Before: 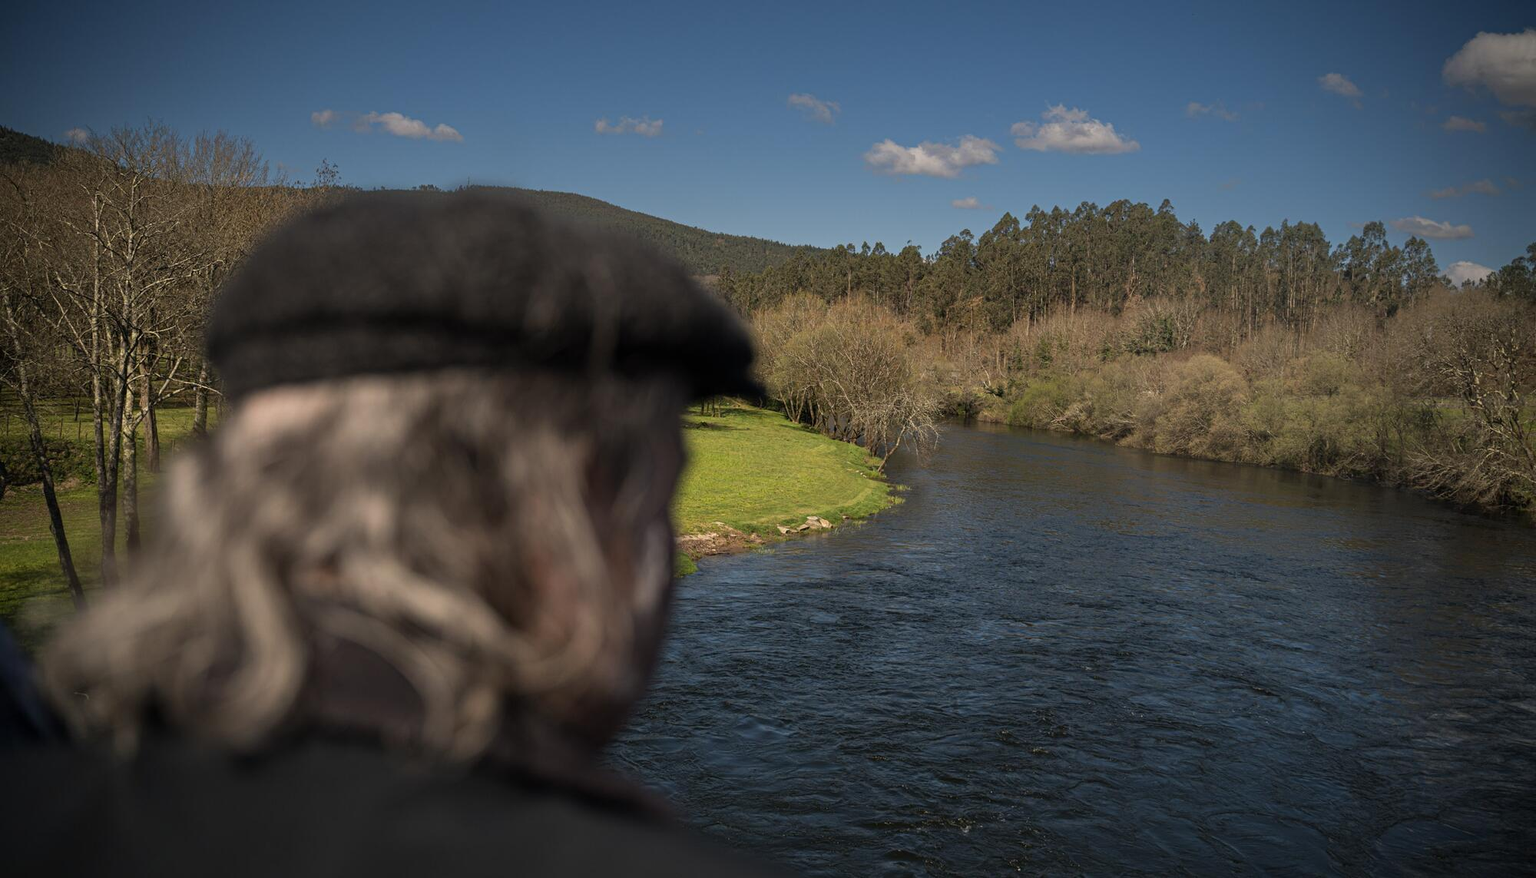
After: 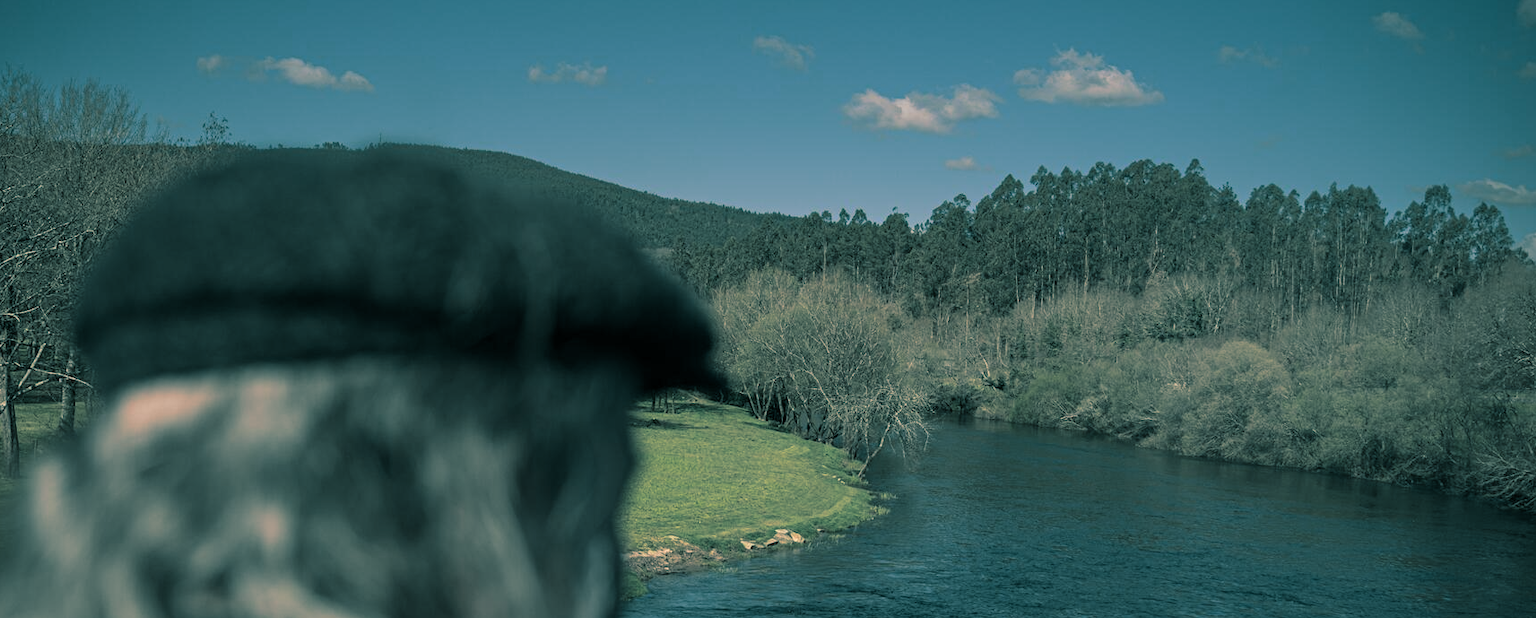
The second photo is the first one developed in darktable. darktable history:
crop and rotate: left 9.345%, top 7.22%, right 4.982%, bottom 32.331%
split-toning: shadows › hue 186.43°, highlights › hue 49.29°, compress 30.29%
